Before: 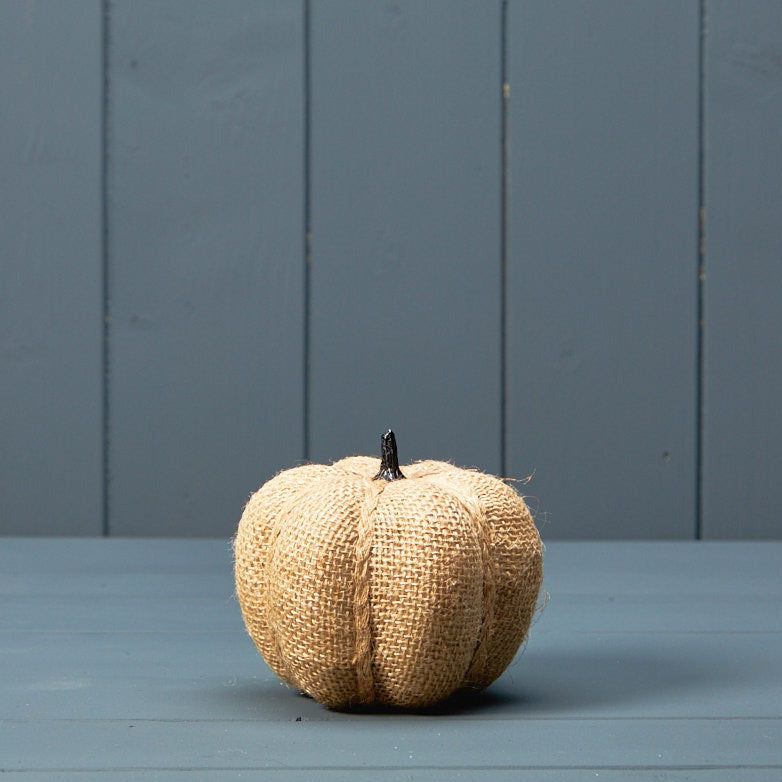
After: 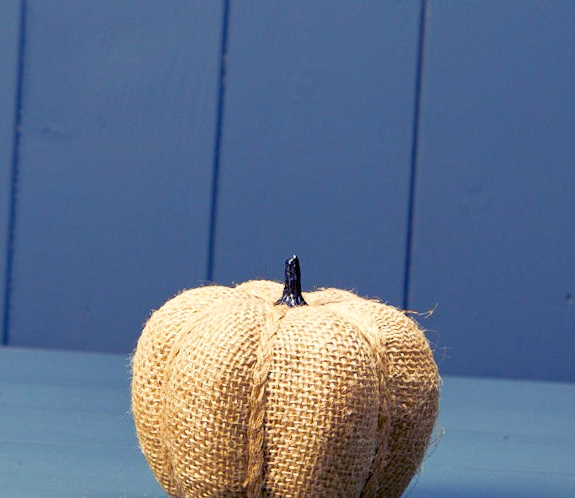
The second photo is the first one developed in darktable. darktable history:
crop and rotate: angle -3.37°, left 9.79%, top 20.73%, right 12.42%, bottom 11.82%
color balance rgb: shadows lift › luminance -28.76%, shadows lift › chroma 15%, shadows lift › hue 270°, power › chroma 1%, power › hue 255°, highlights gain › luminance 7.14%, highlights gain › chroma 2%, highlights gain › hue 90°, global offset › luminance -0.29%, global offset › hue 260°, perceptual saturation grading › global saturation 20%, perceptual saturation grading › highlights -13.92%, perceptual saturation grading › shadows 50%
